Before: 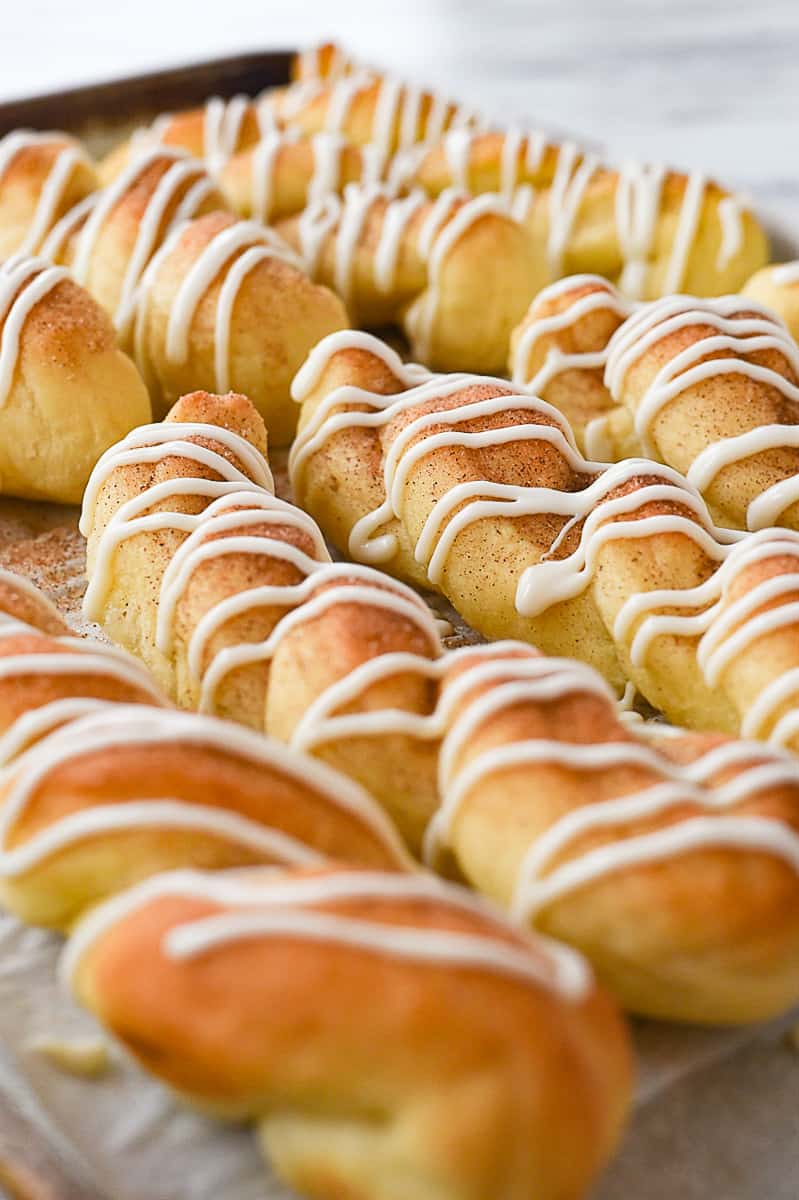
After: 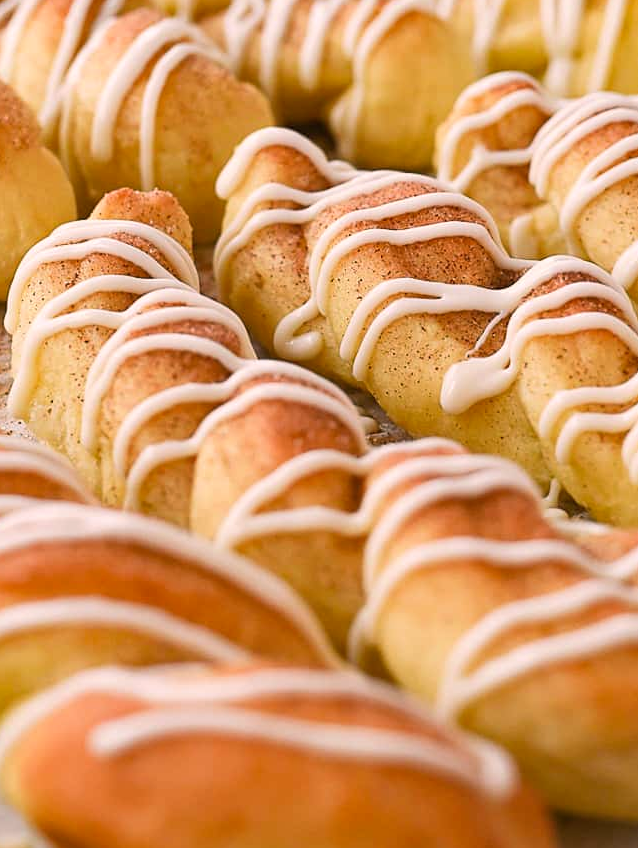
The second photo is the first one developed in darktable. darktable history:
crop: left 9.502%, top 16.985%, right 10.526%, bottom 12.33%
color correction: highlights a* 7.92, highlights b* 4.11
